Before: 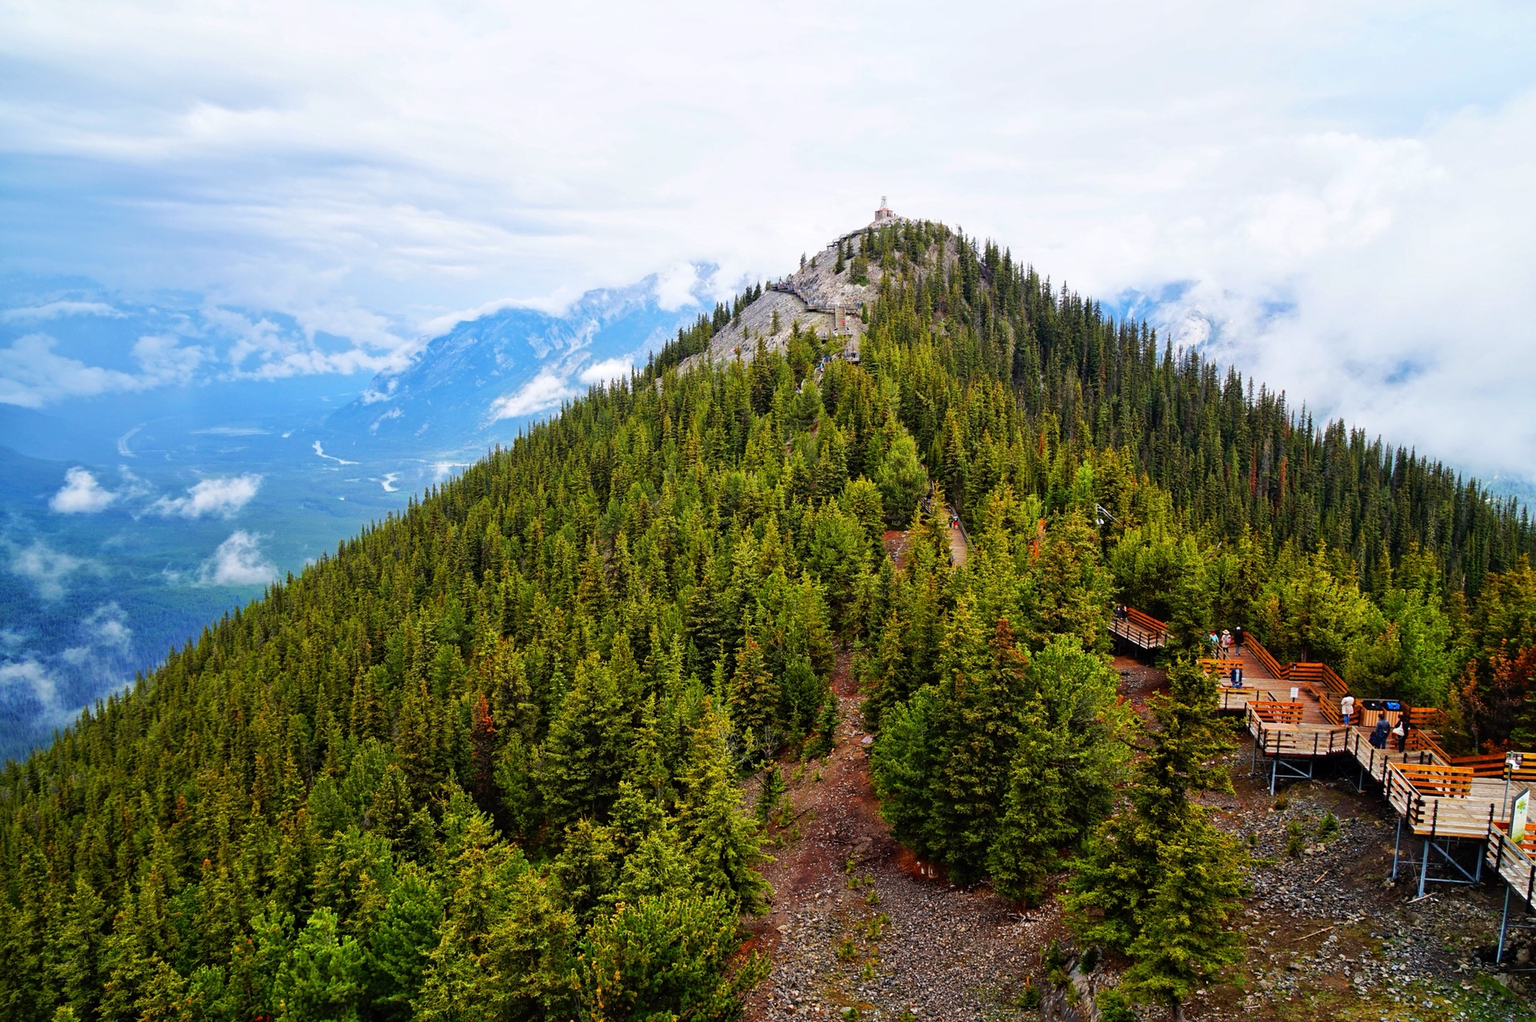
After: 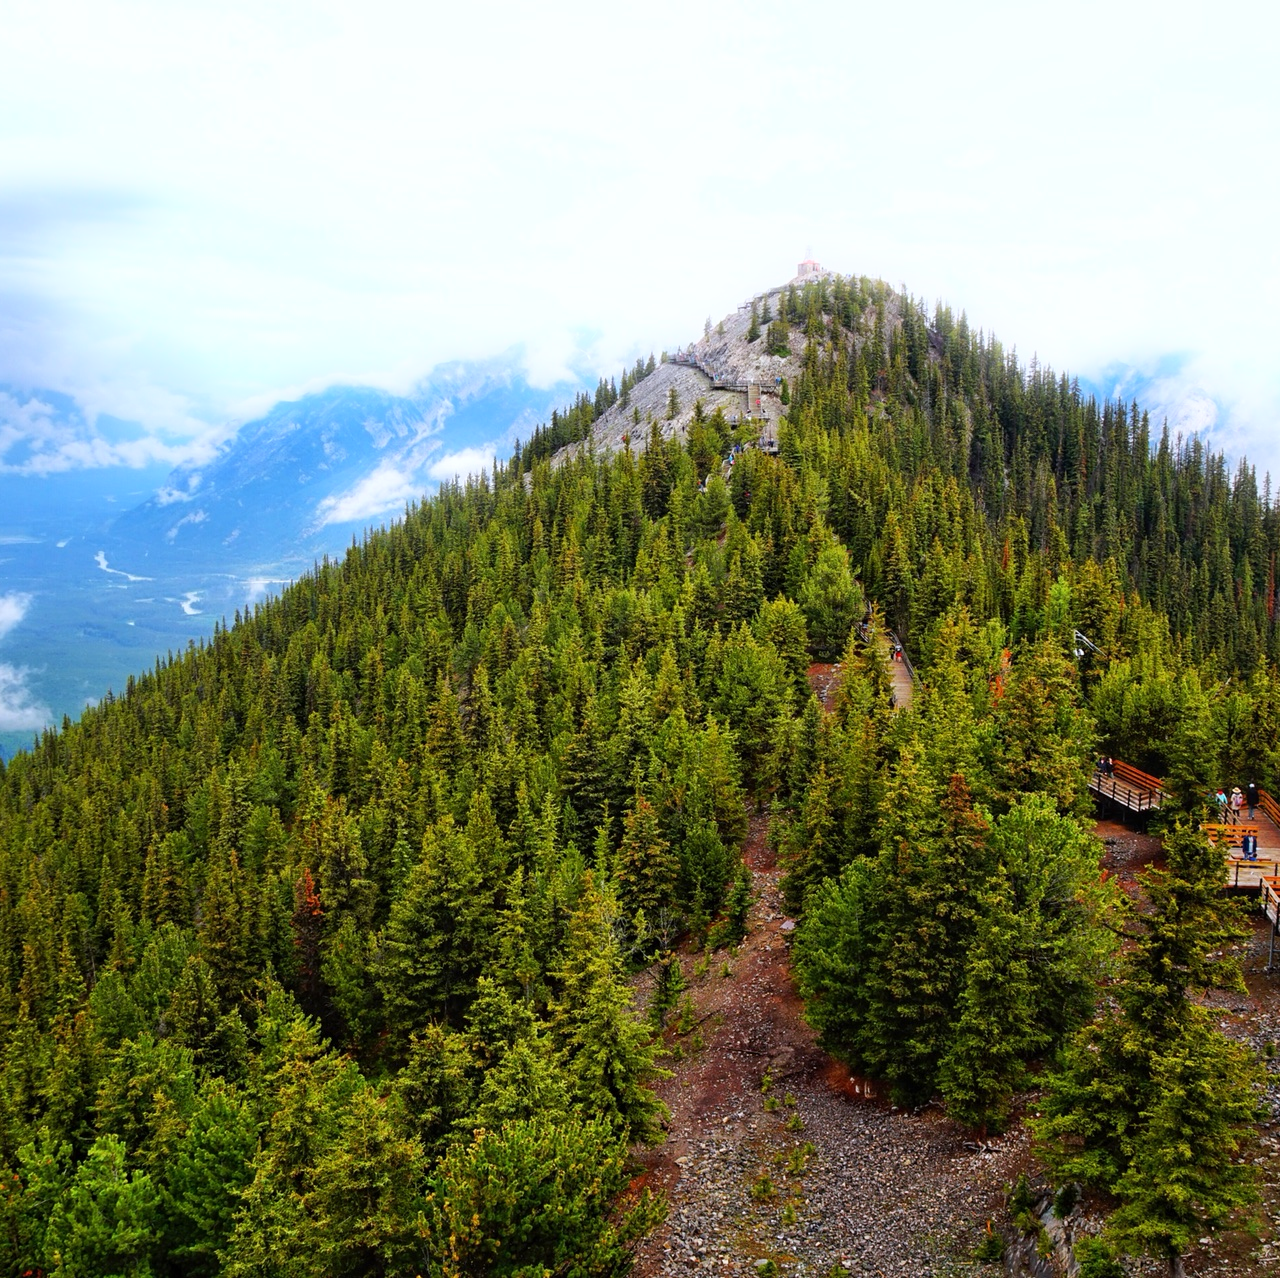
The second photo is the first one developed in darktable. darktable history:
crop and rotate: left 15.446%, right 17.836%
white balance: red 0.976, blue 1.04
bloom: size 5%, threshold 95%, strength 15%
